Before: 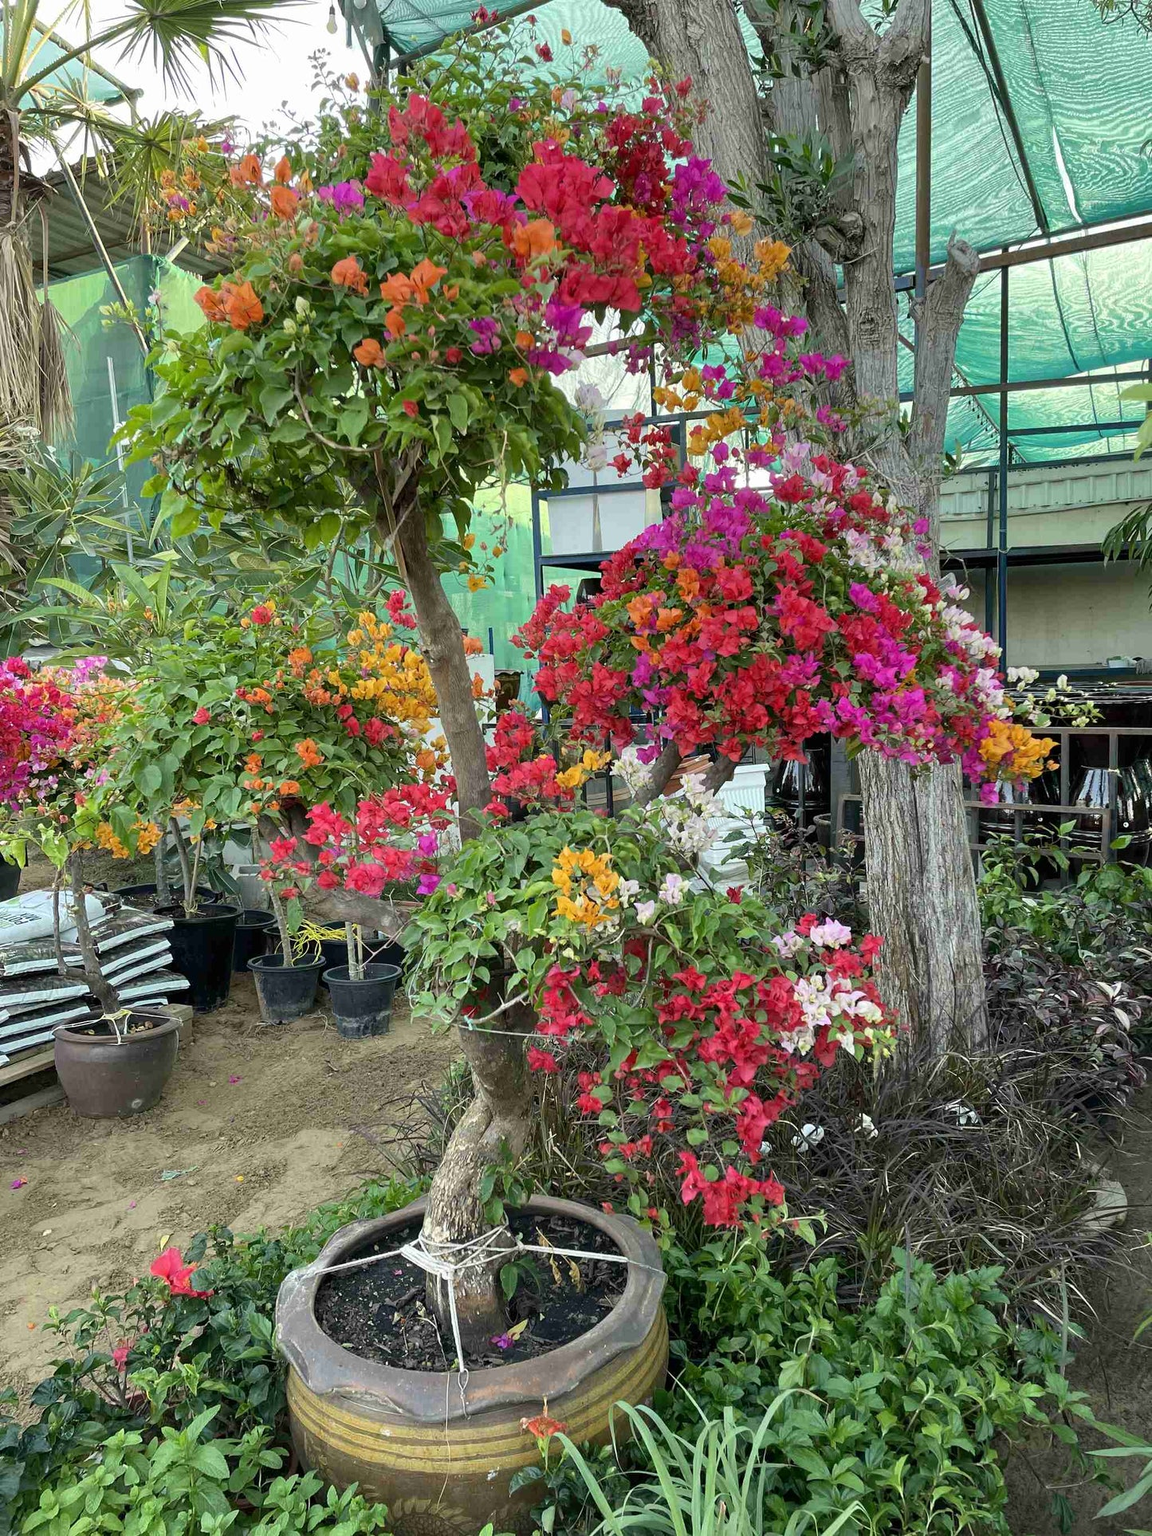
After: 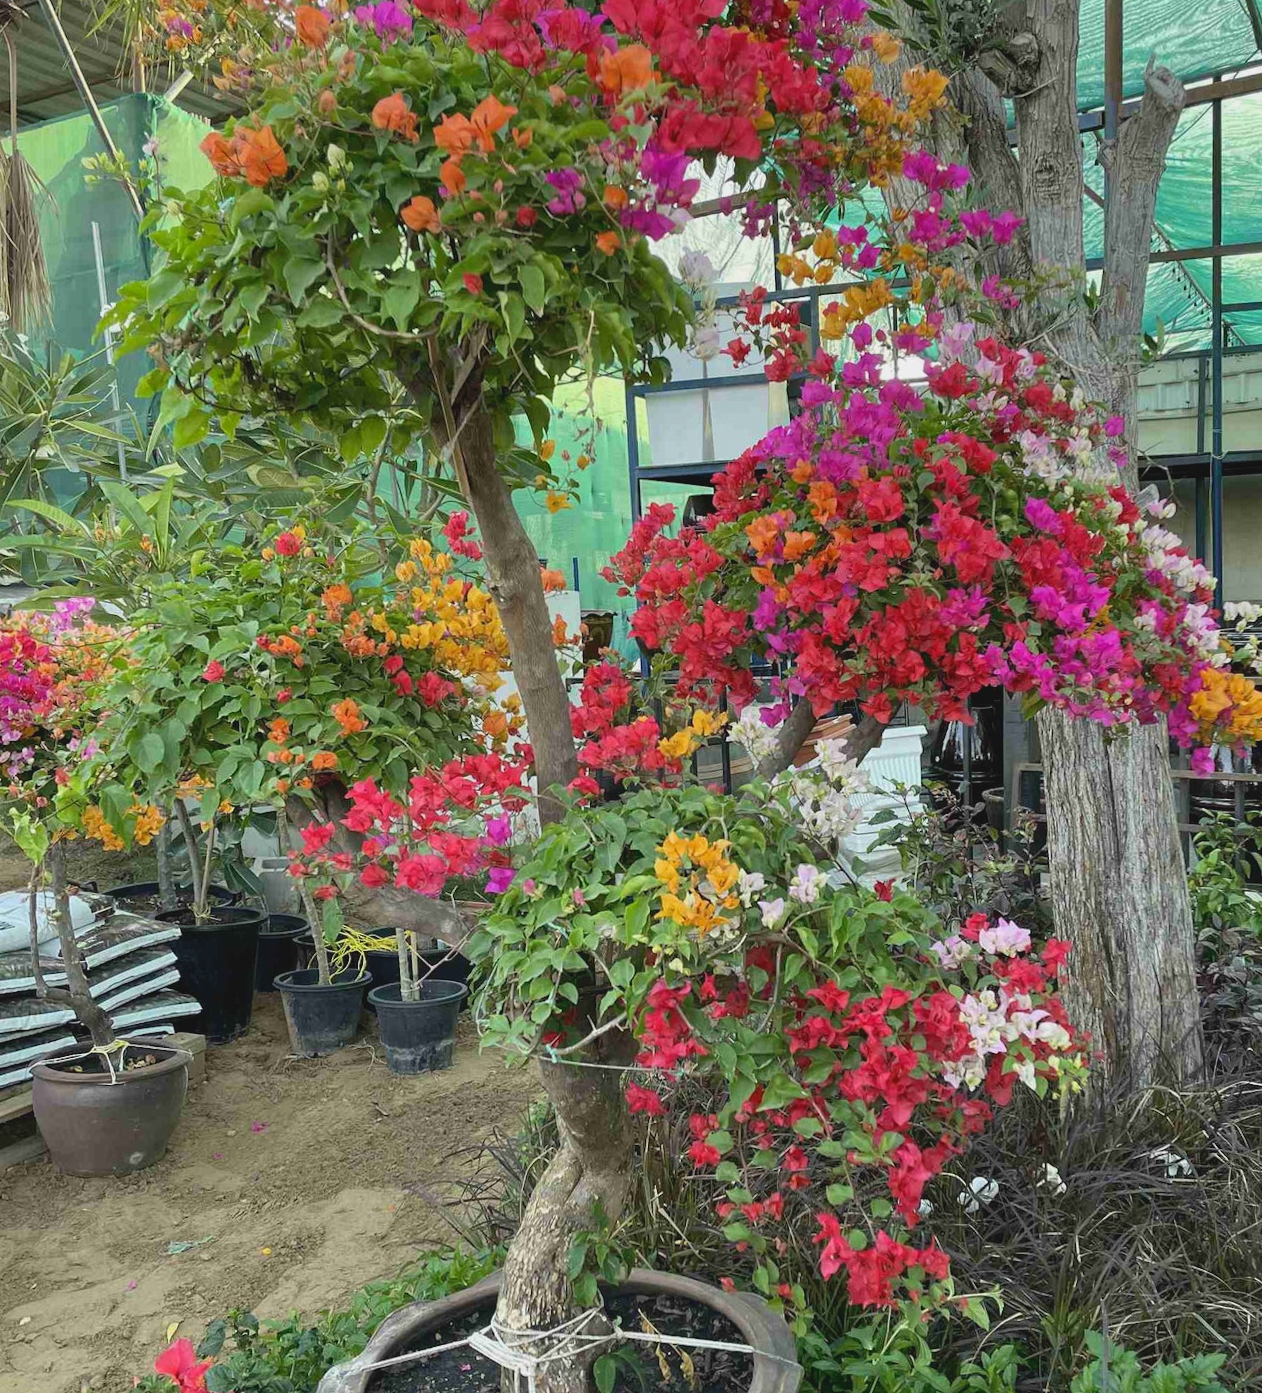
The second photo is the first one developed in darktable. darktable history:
exposure: compensate highlight preservation false
contrast brightness saturation: contrast -0.11
crop and rotate: left 2.425%, top 11.305%, right 9.6%, bottom 15.08%
rotate and perspective: rotation -0.45°, automatic cropping original format, crop left 0.008, crop right 0.992, crop top 0.012, crop bottom 0.988
